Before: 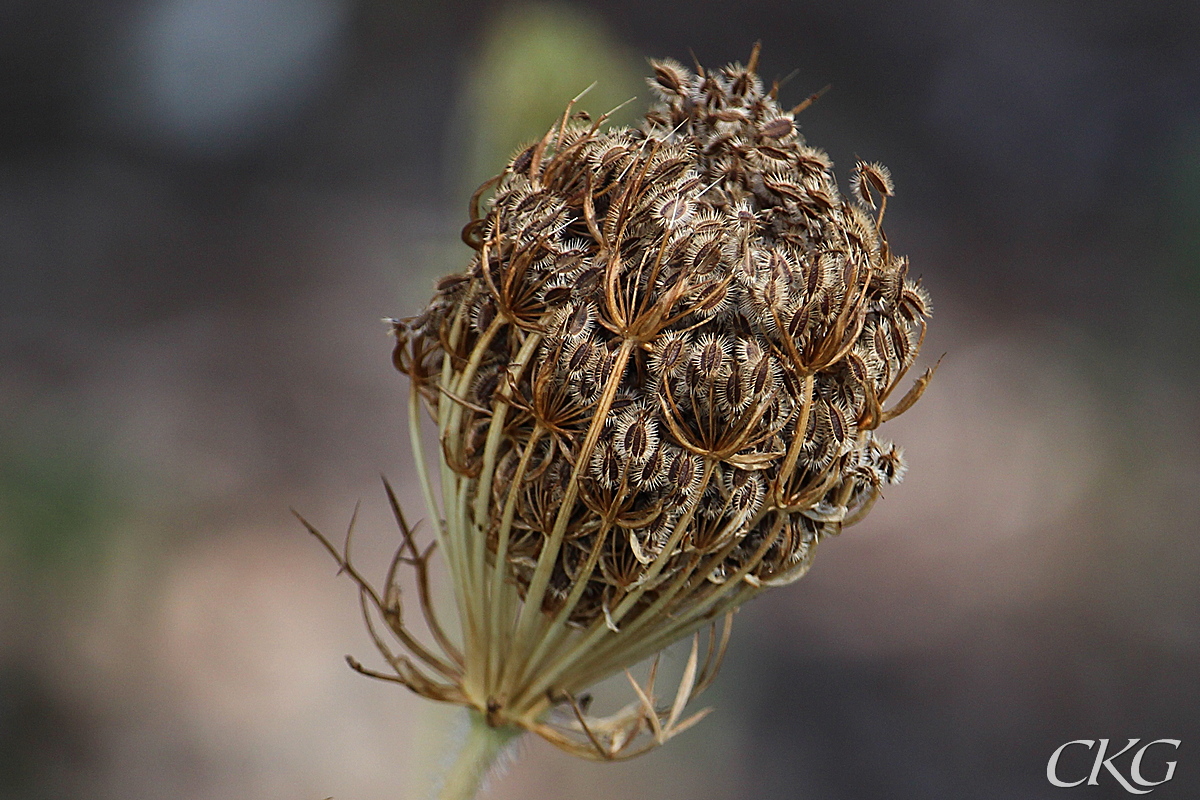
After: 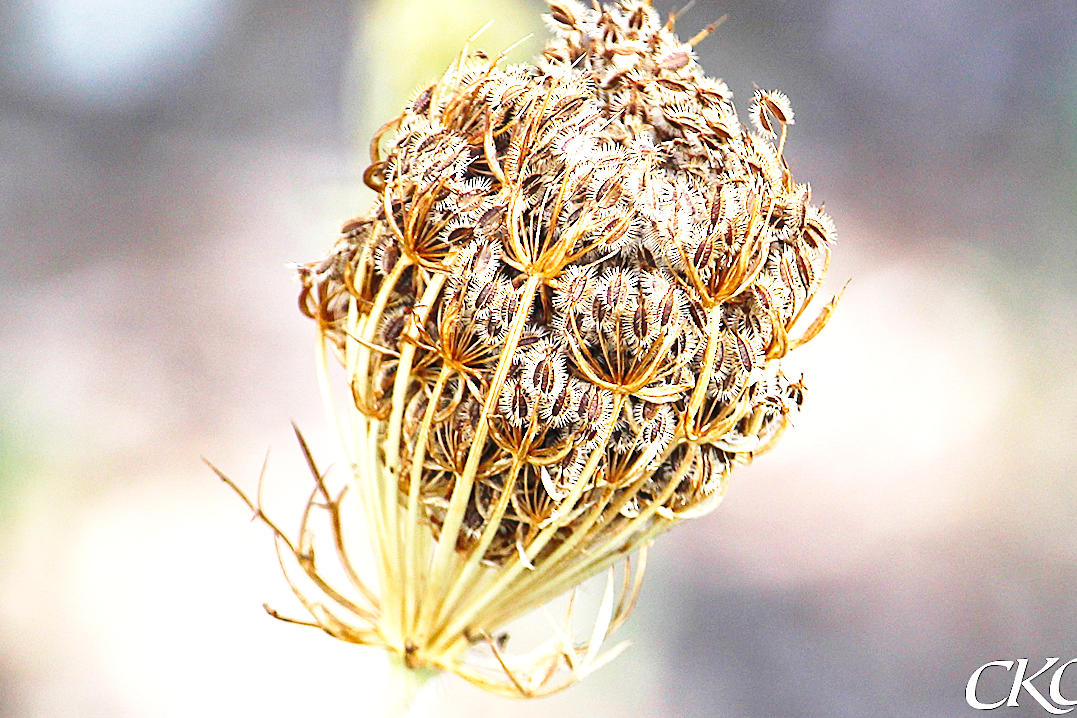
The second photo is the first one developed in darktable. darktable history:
color balance rgb: perceptual saturation grading › global saturation 10%, global vibrance 10%
exposure: exposure 2.04 EV, compensate highlight preservation false
base curve: curves: ch0 [(0, 0) (0.028, 0.03) (0.121, 0.232) (0.46, 0.748) (0.859, 0.968) (1, 1)], preserve colors none
crop and rotate: angle 1.96°, left 5.673%, top 5.673%
